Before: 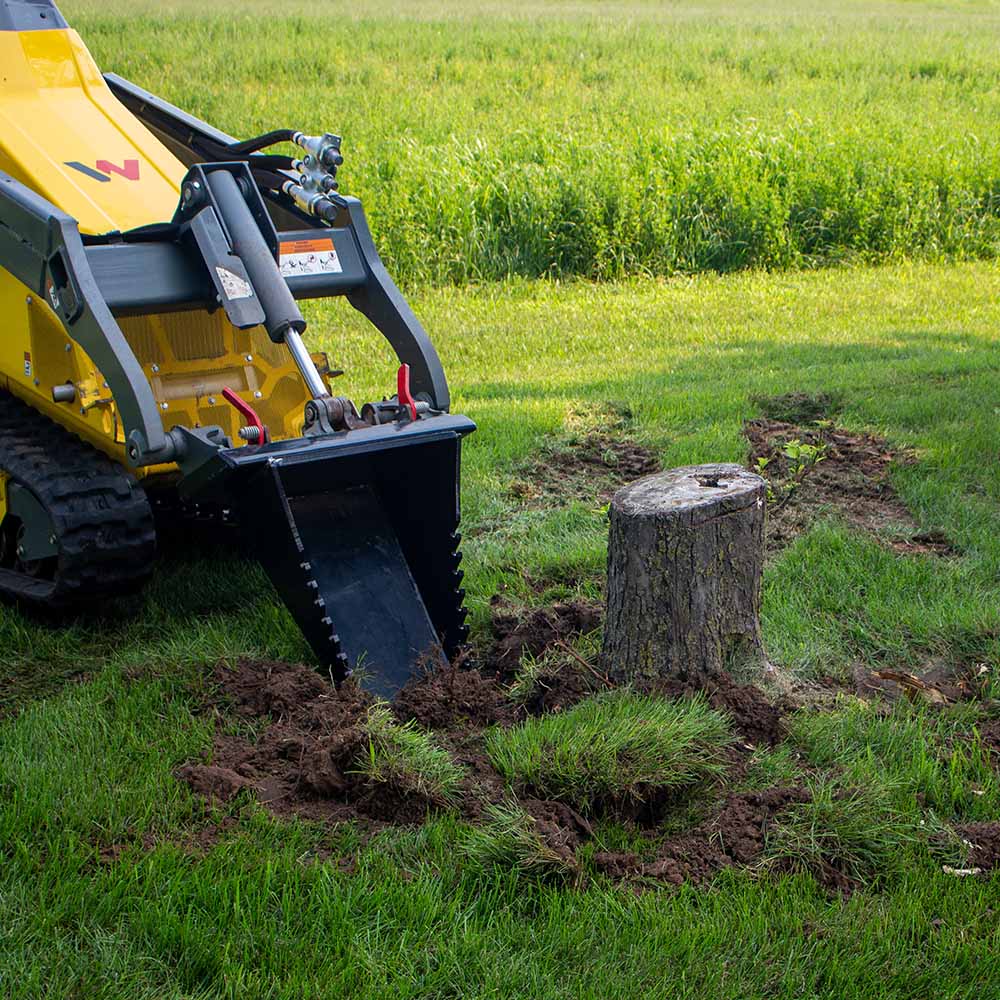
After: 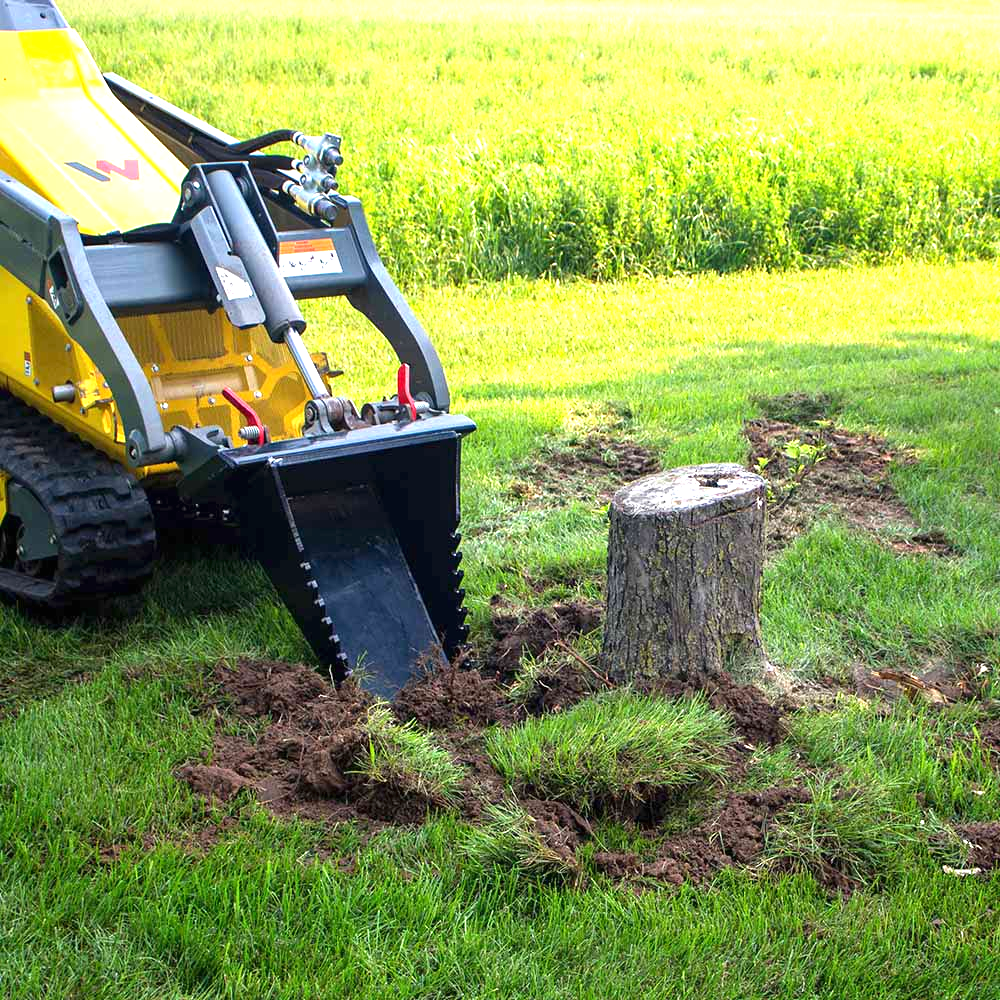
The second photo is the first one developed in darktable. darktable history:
exposure: black level correction 0, exposure 1.195 EV, compensate highlight preservation false
